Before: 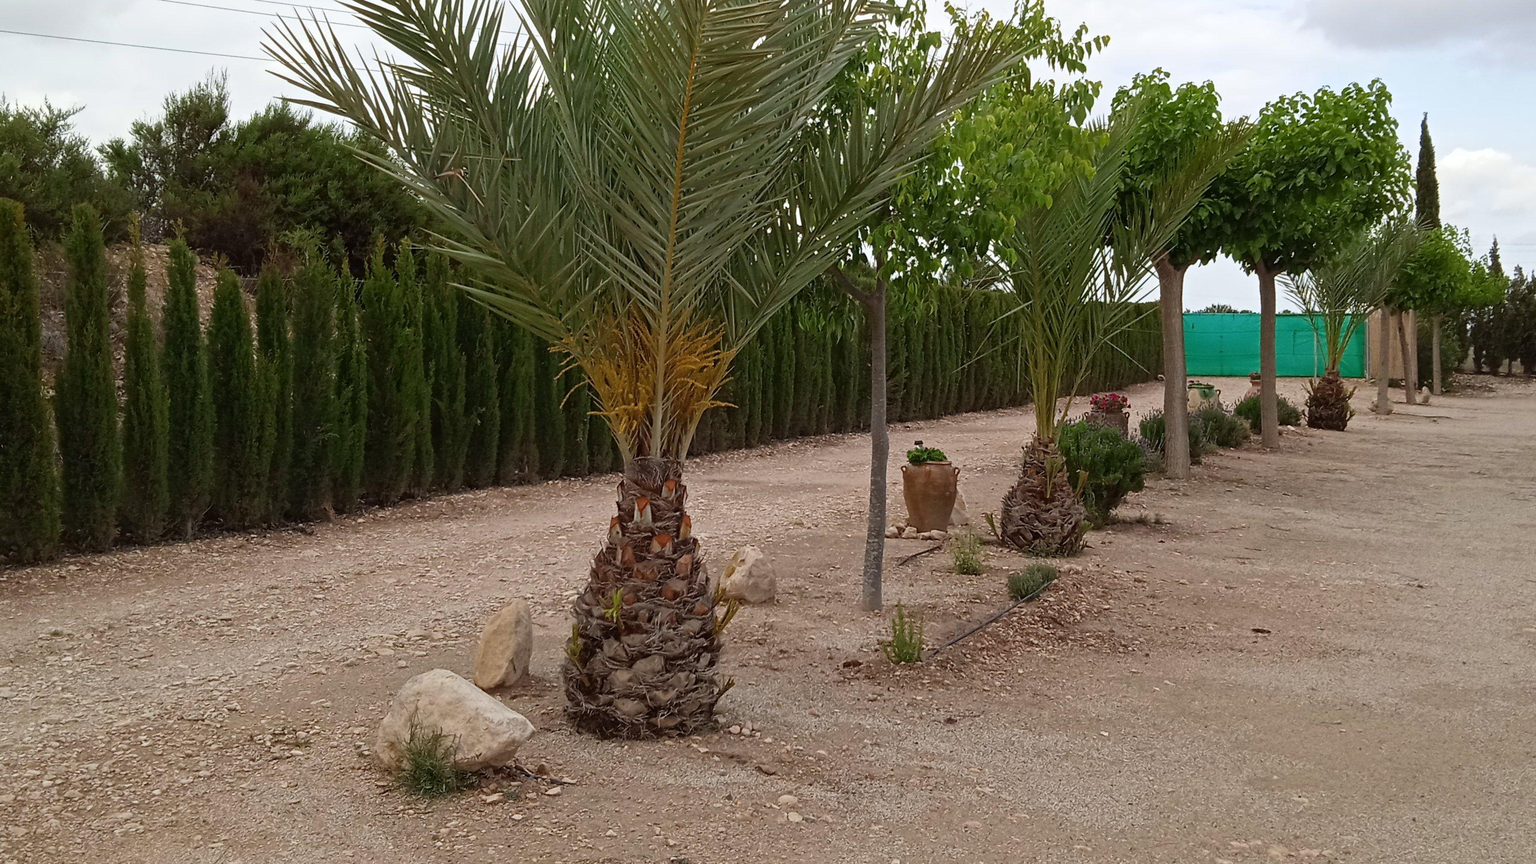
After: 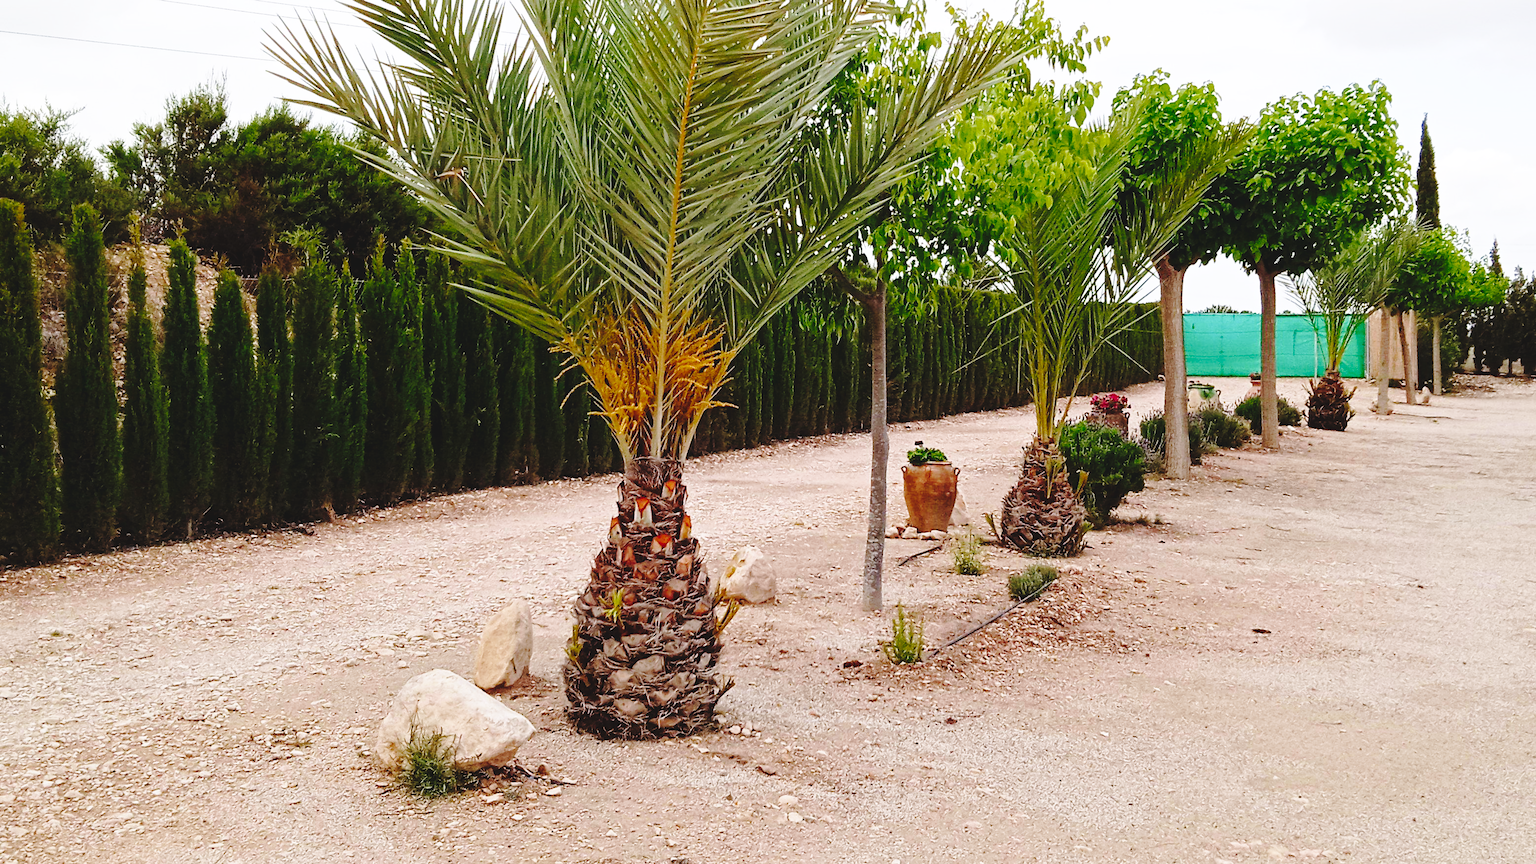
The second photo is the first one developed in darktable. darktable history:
base curve: curves: ch0 [(0, 0) (0.028, 0.03) (0.121, 0.232) (0.46, 0.748) (0.859, 0.968) (1, 1)], preserve colors none
color calibration: illuminant custom, x 0.348, y 0.366, temperature 4940.58 K
tone curve: curves: ch0 [(0, 0) (0.003, 0.072) (0.011, 0.073) (0.025, 0.072) (0.044, 0.076) (0.069, 0.089) (0.1, 0.103) (0.136, 0.123) (0.177, 0.158) (0.224, 0.21) (0.277, 0.275) (0.335, 0.372) (0.399, 0.463) (0.468, 0.556) (0.543, 0.633) (0.623, 0.712) (0.709, 0.795) (0.801, 0.869) (0.898, 0.942) (1, 1)], preserve colors none
